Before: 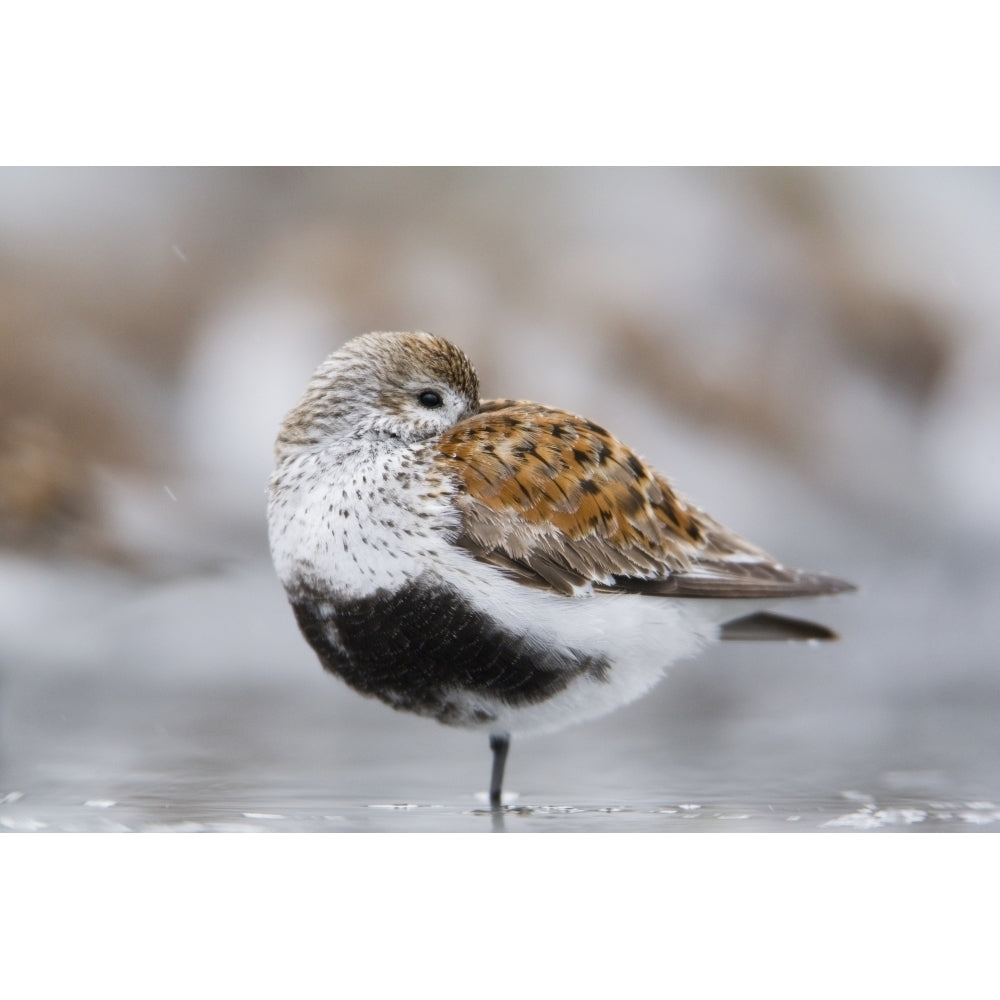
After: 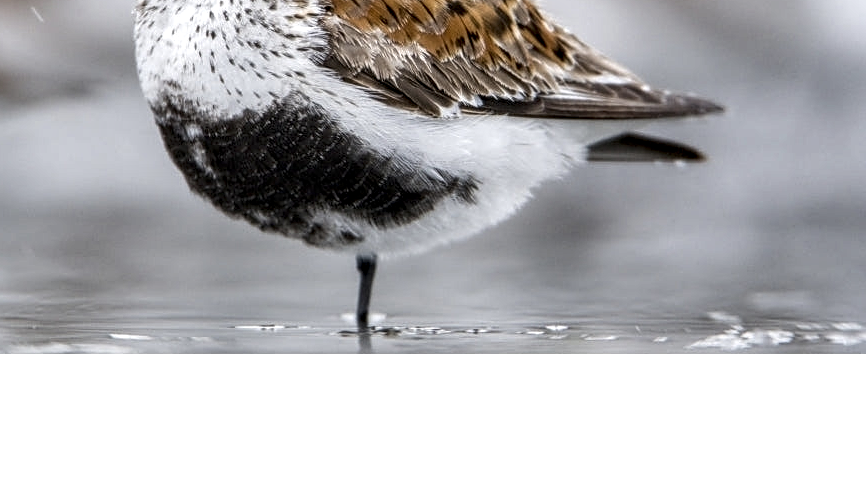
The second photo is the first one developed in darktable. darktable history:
local contrast: highlights 6%, shadows 1%, detail 181%
crop and rotate: left 13.316%, top 47.904%, bottom 2.759%
contrast brightness saturation: saturation -0.093
sharpen: on, module defaults
